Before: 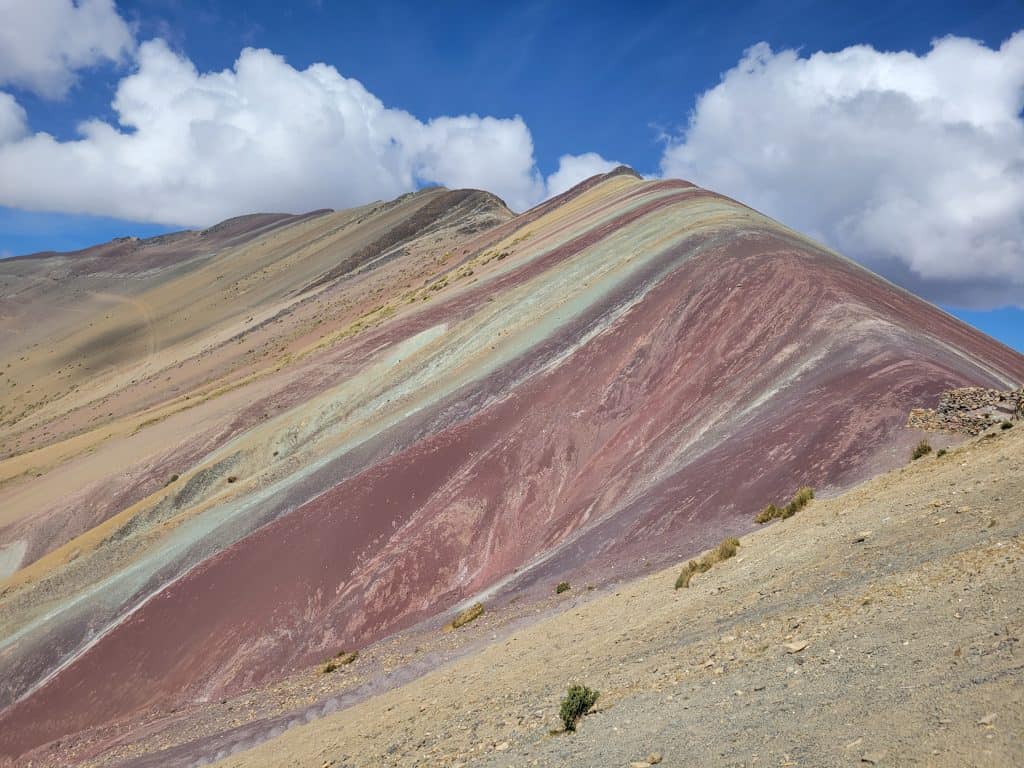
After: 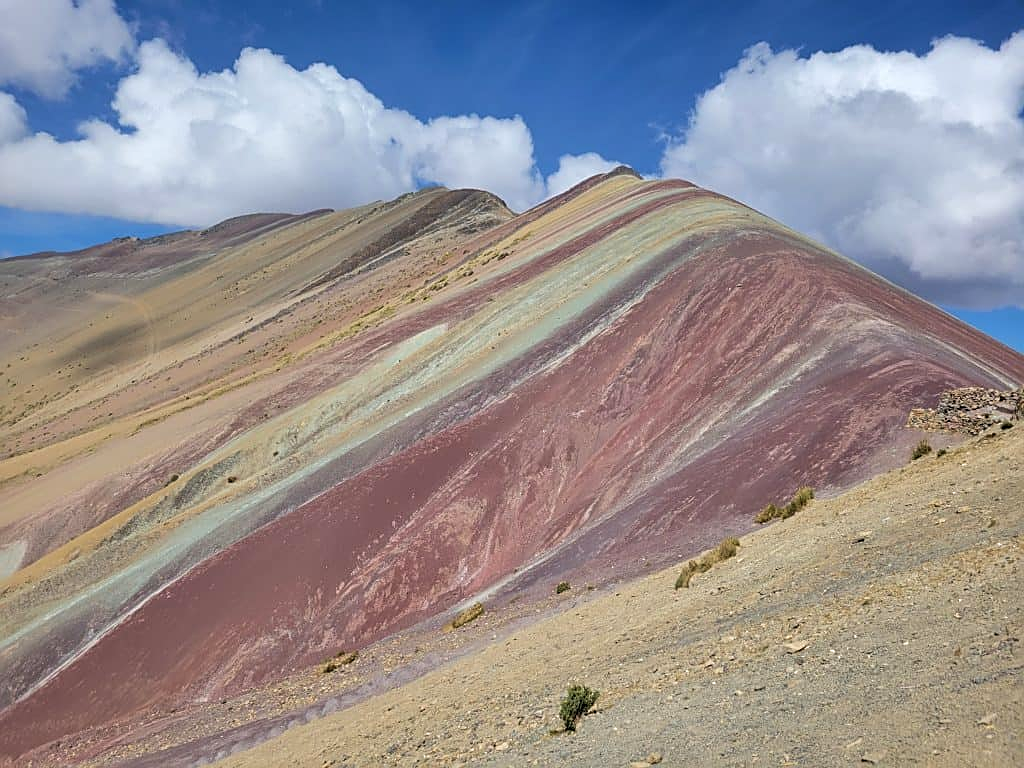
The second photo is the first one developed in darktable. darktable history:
velvia: strength 10%
sharpen: on, module defaults
